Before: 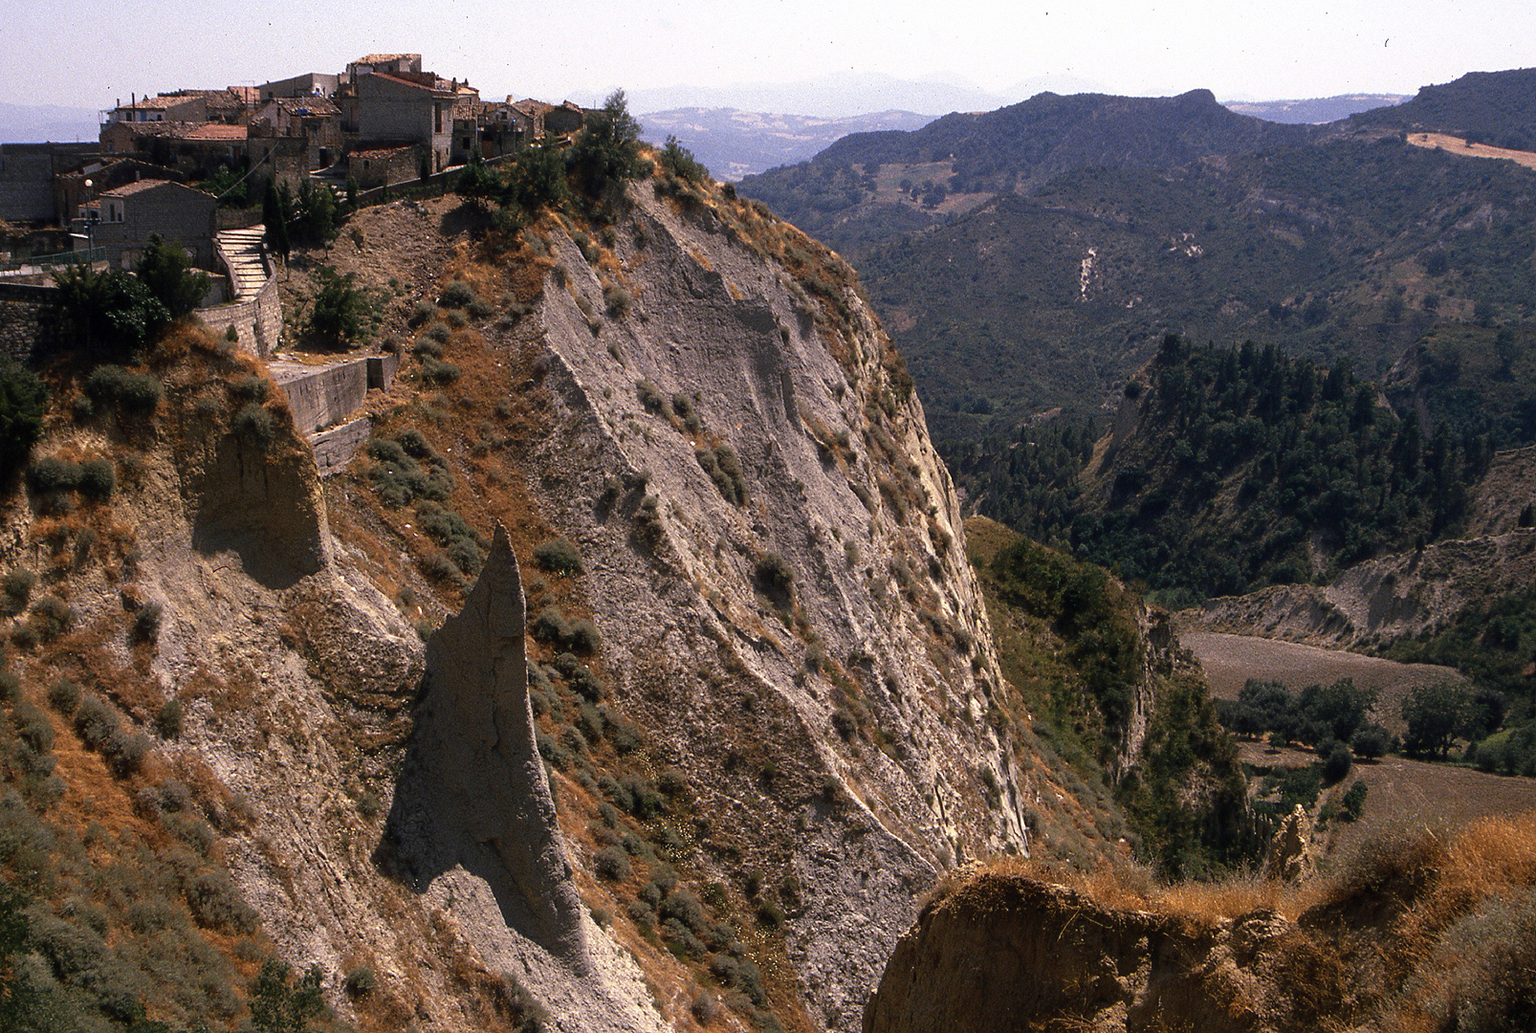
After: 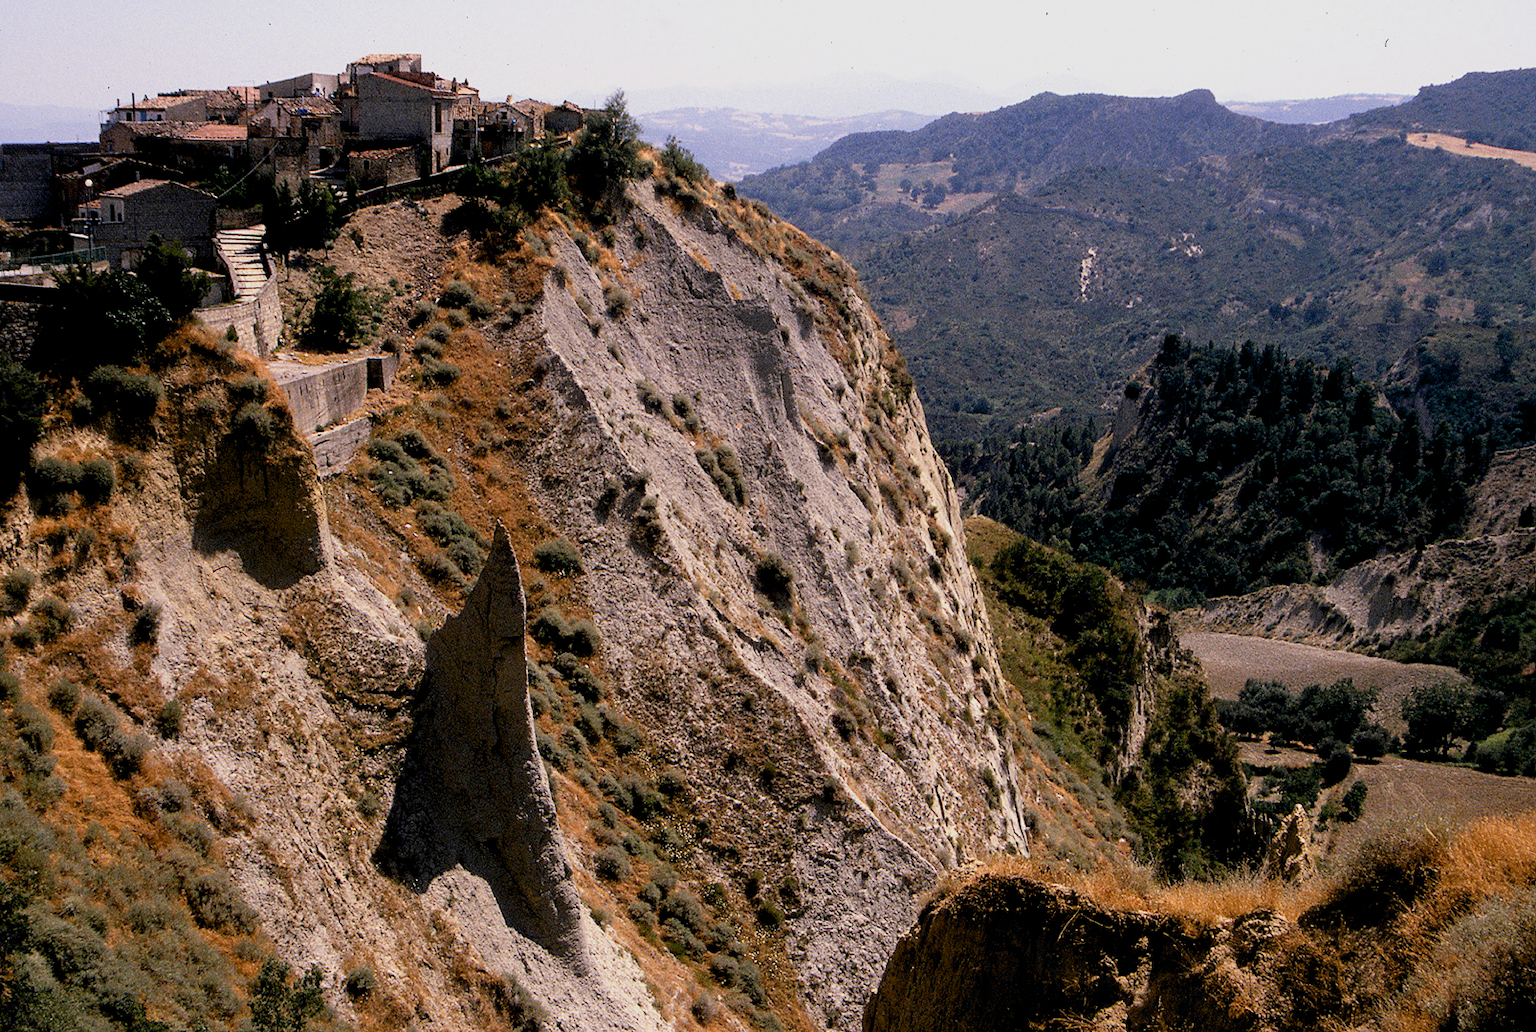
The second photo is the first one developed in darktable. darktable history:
exposure: black level correction 0.012, exposure 0.702 EV, compensate exposure bias true, compensate highlight preservation false
filmic rgb: black relative exposure -16 EV, white relative exposure 6.09 EV, hardness 5.22
